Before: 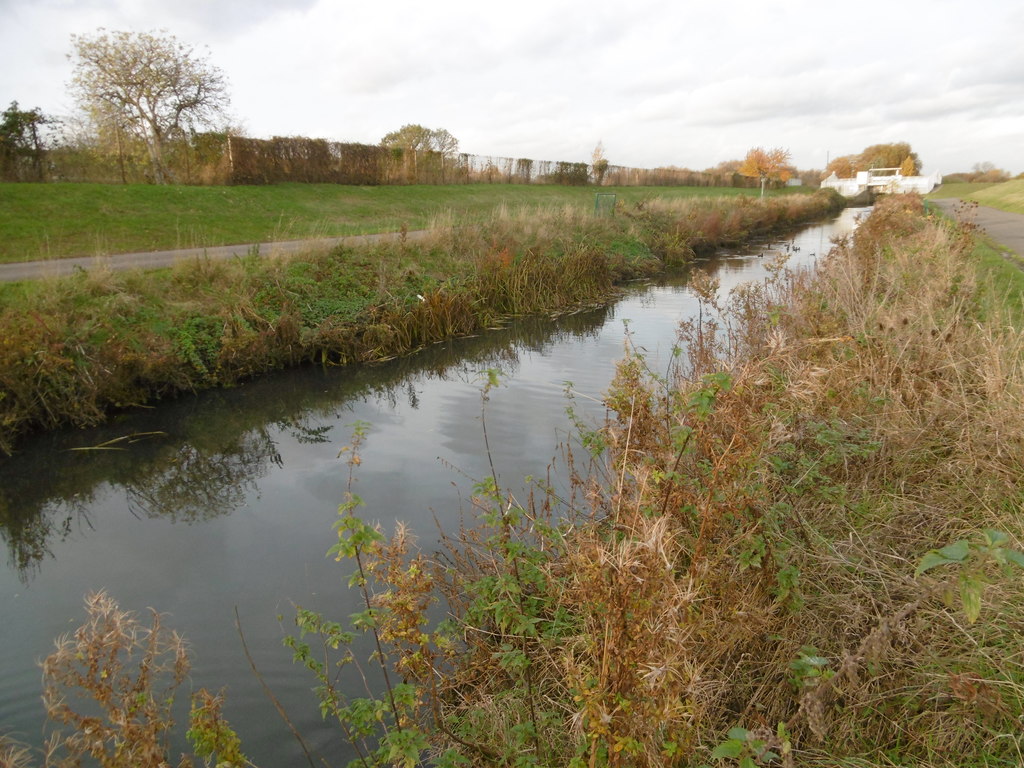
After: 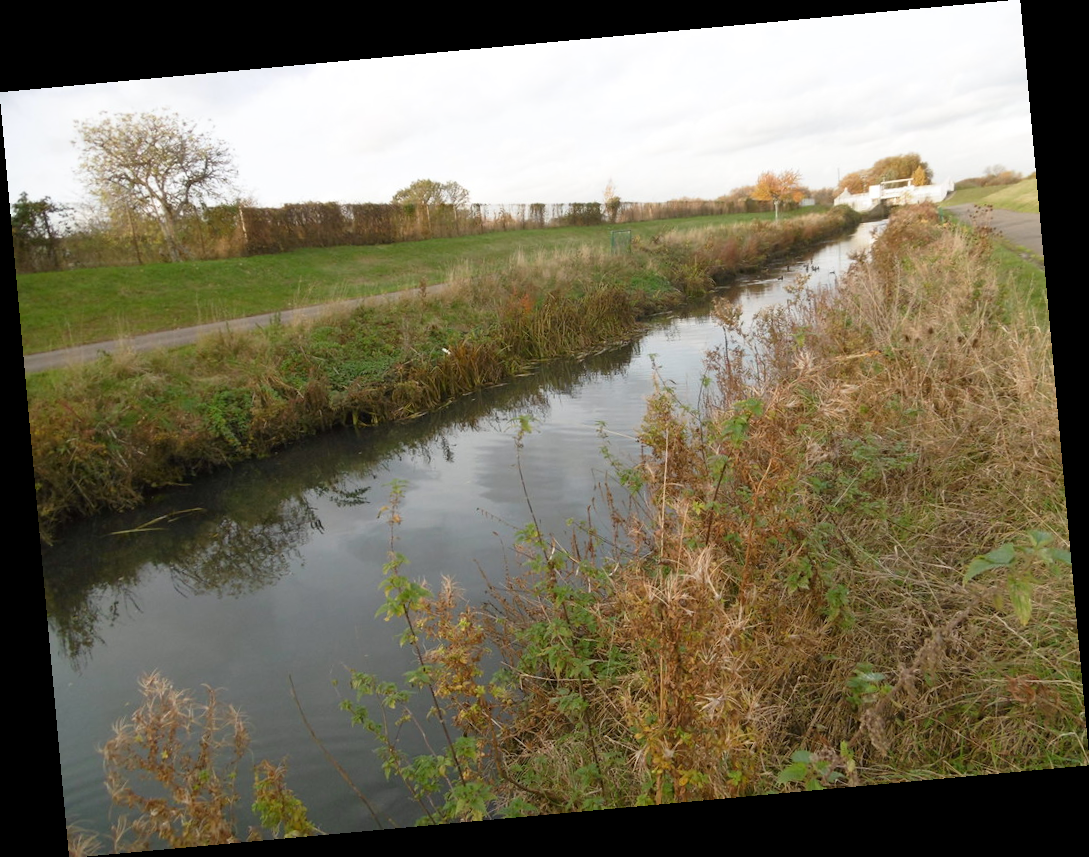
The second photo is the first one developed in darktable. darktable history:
shadows and highlights: shadows 0, highlights 40
rotate and perspective: rotation -5.2°, automatic cropping off
